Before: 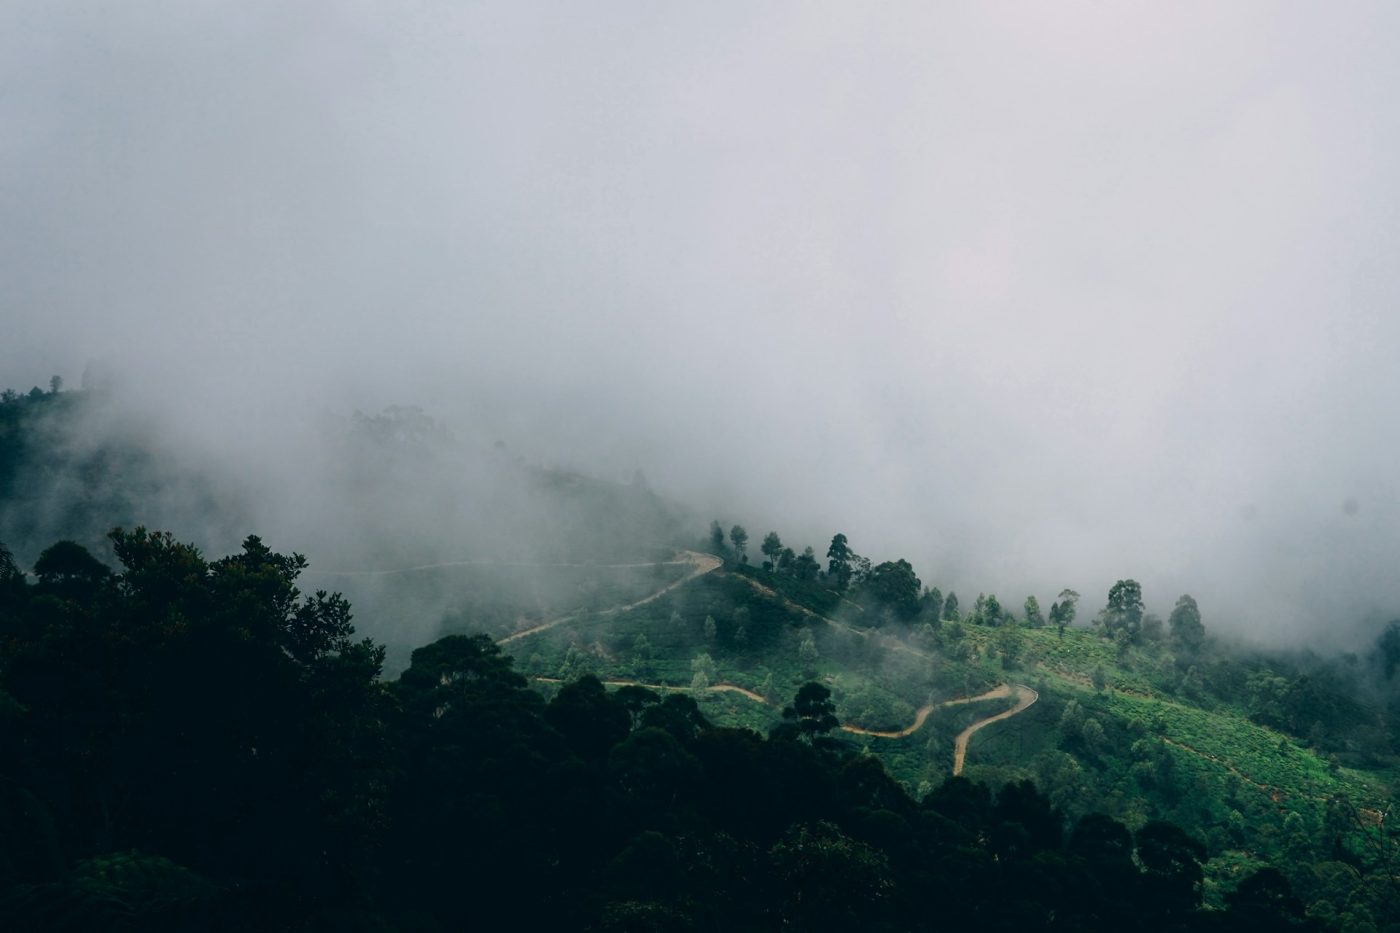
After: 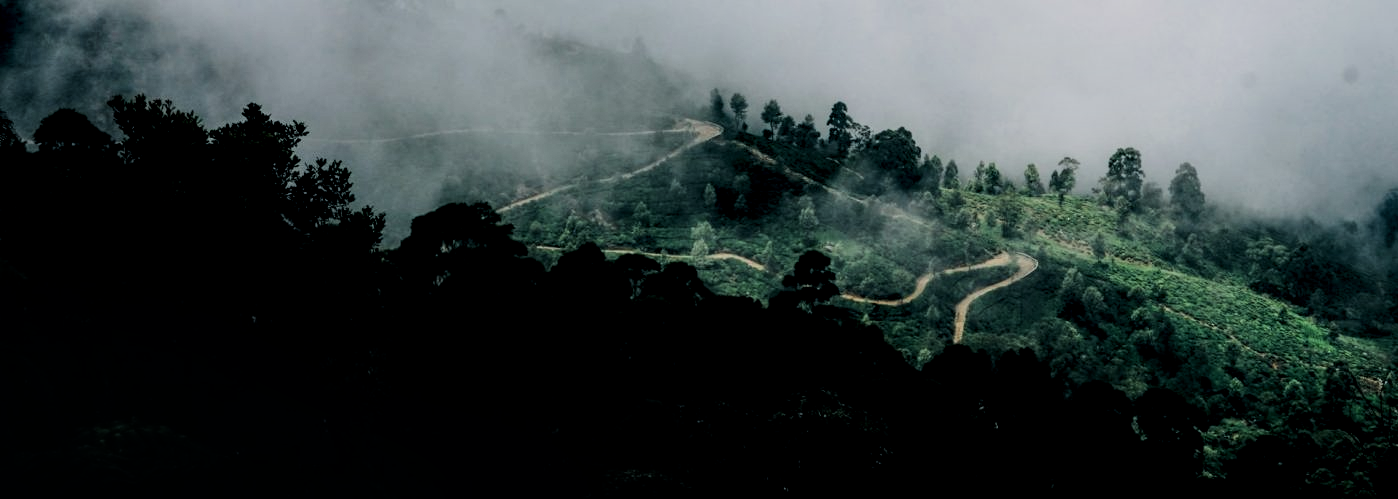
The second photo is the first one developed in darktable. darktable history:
filmic rgb: black relative exposure -7.65 EV, white relative exposure 4.56 EV, hardness 3.61, contrast 1.245
local contrast: highlights 20%, detail 150%
crop and rotate: top 46.511%, right 0.109%
